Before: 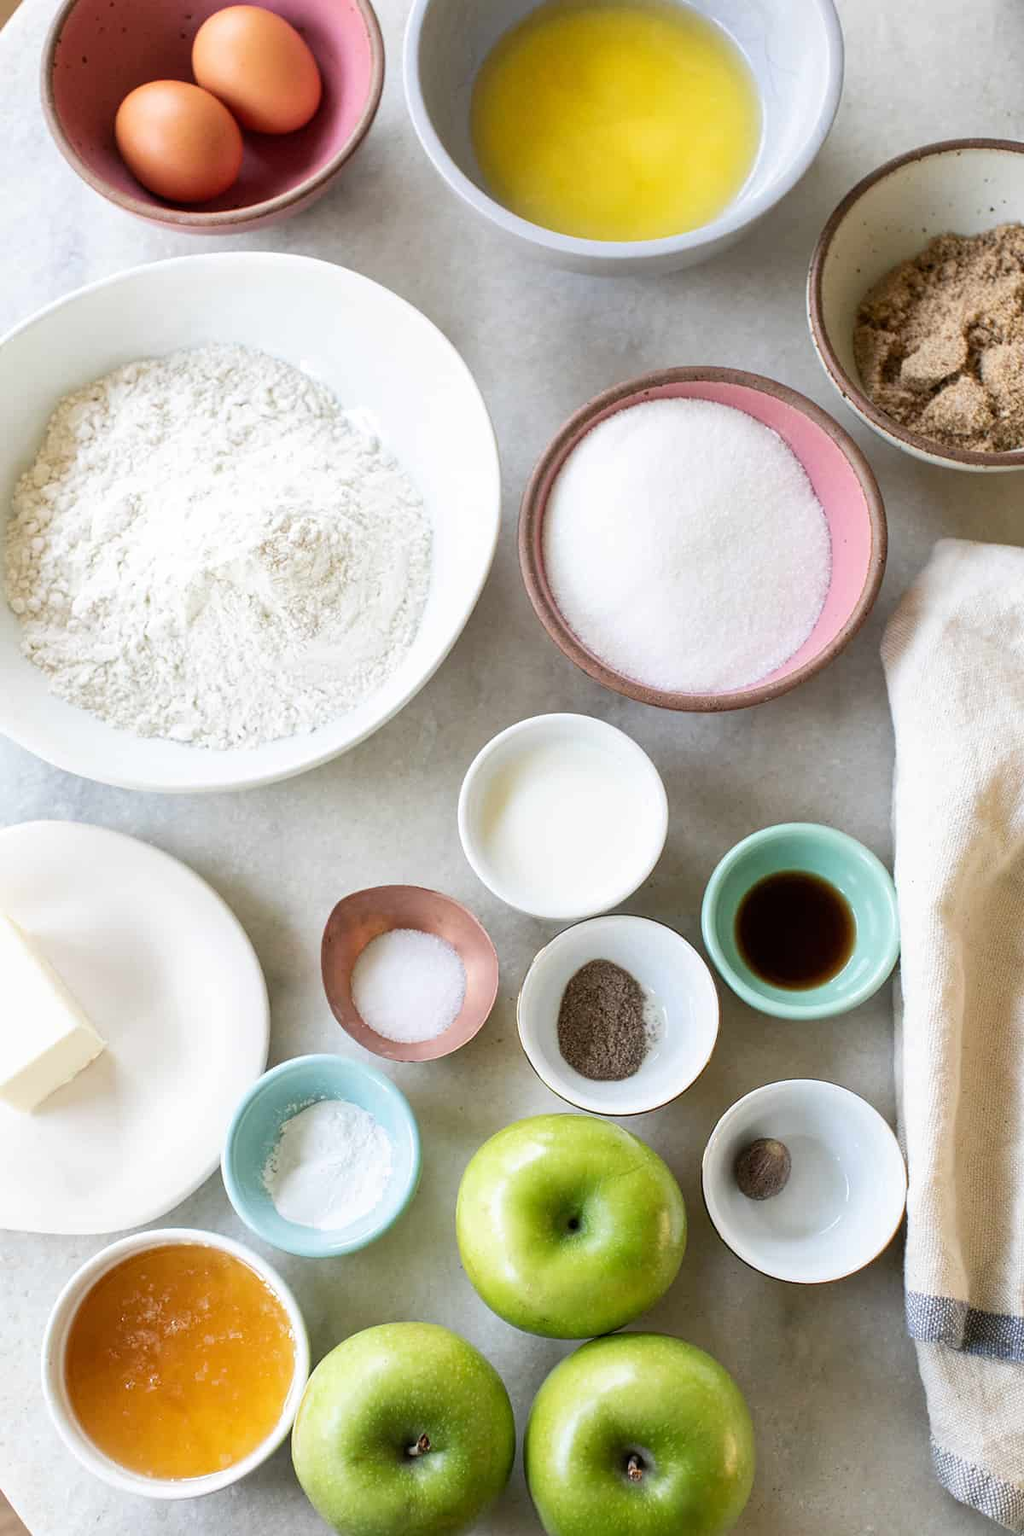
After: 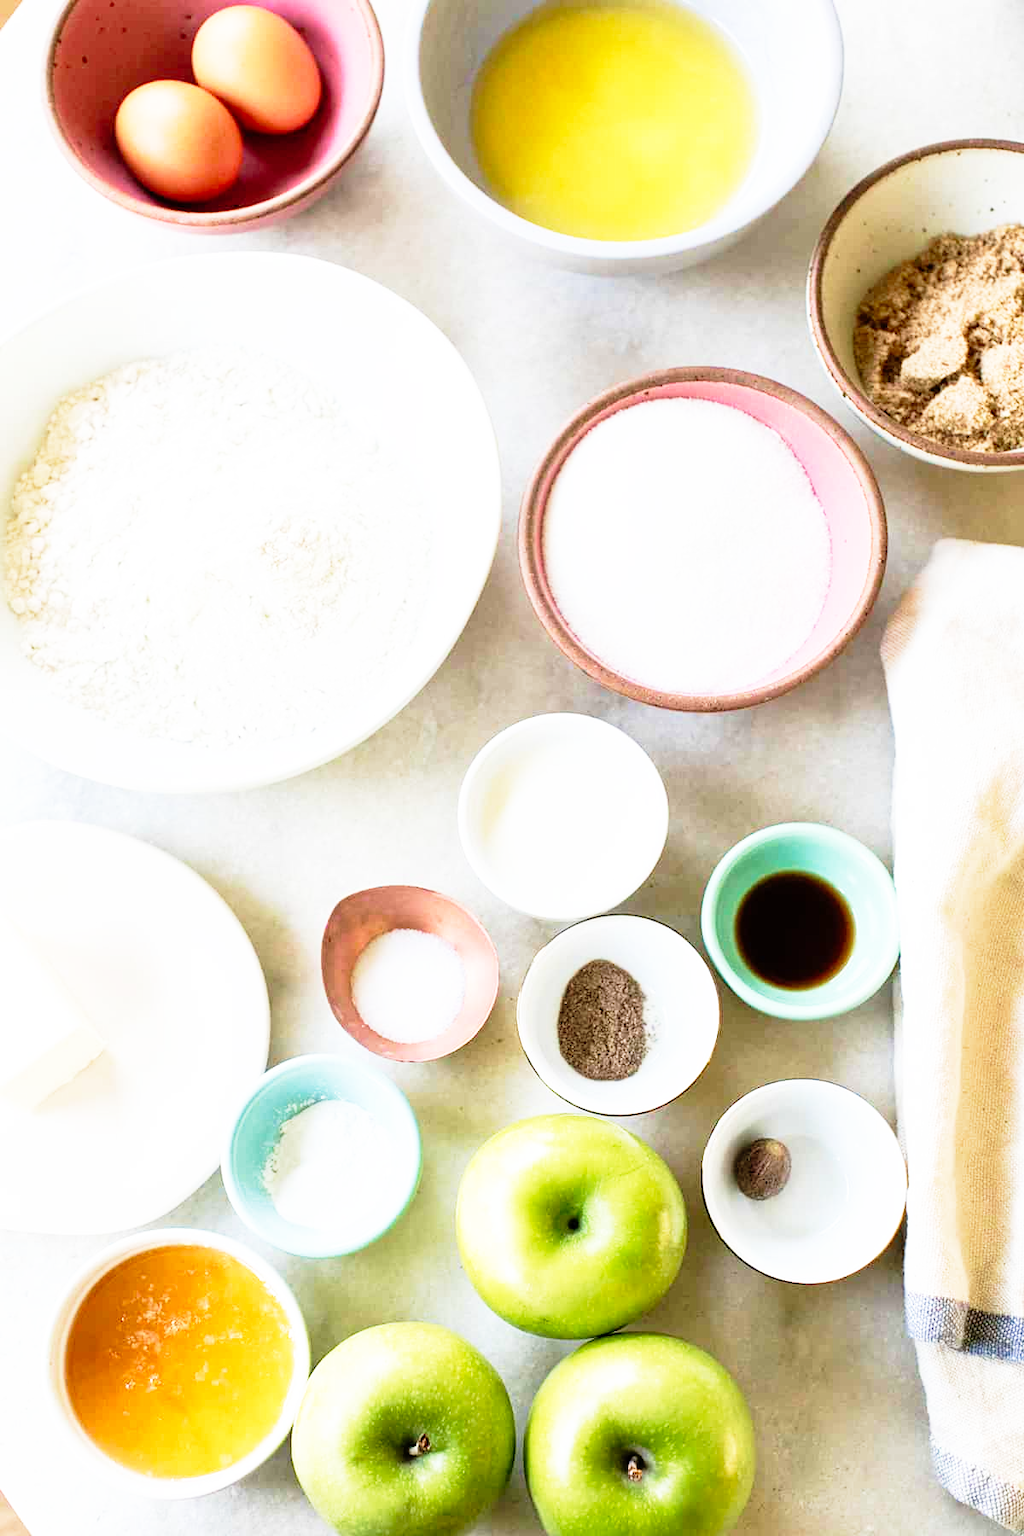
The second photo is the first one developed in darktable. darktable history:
base curve: curves: ch0 [(0, 0) (0.012, 0.01) (0.073, 0.168) (0.31, 0.711) (0.645, 0.957) (1, 1)], preserve colors none
velvia: strength 39.47%
